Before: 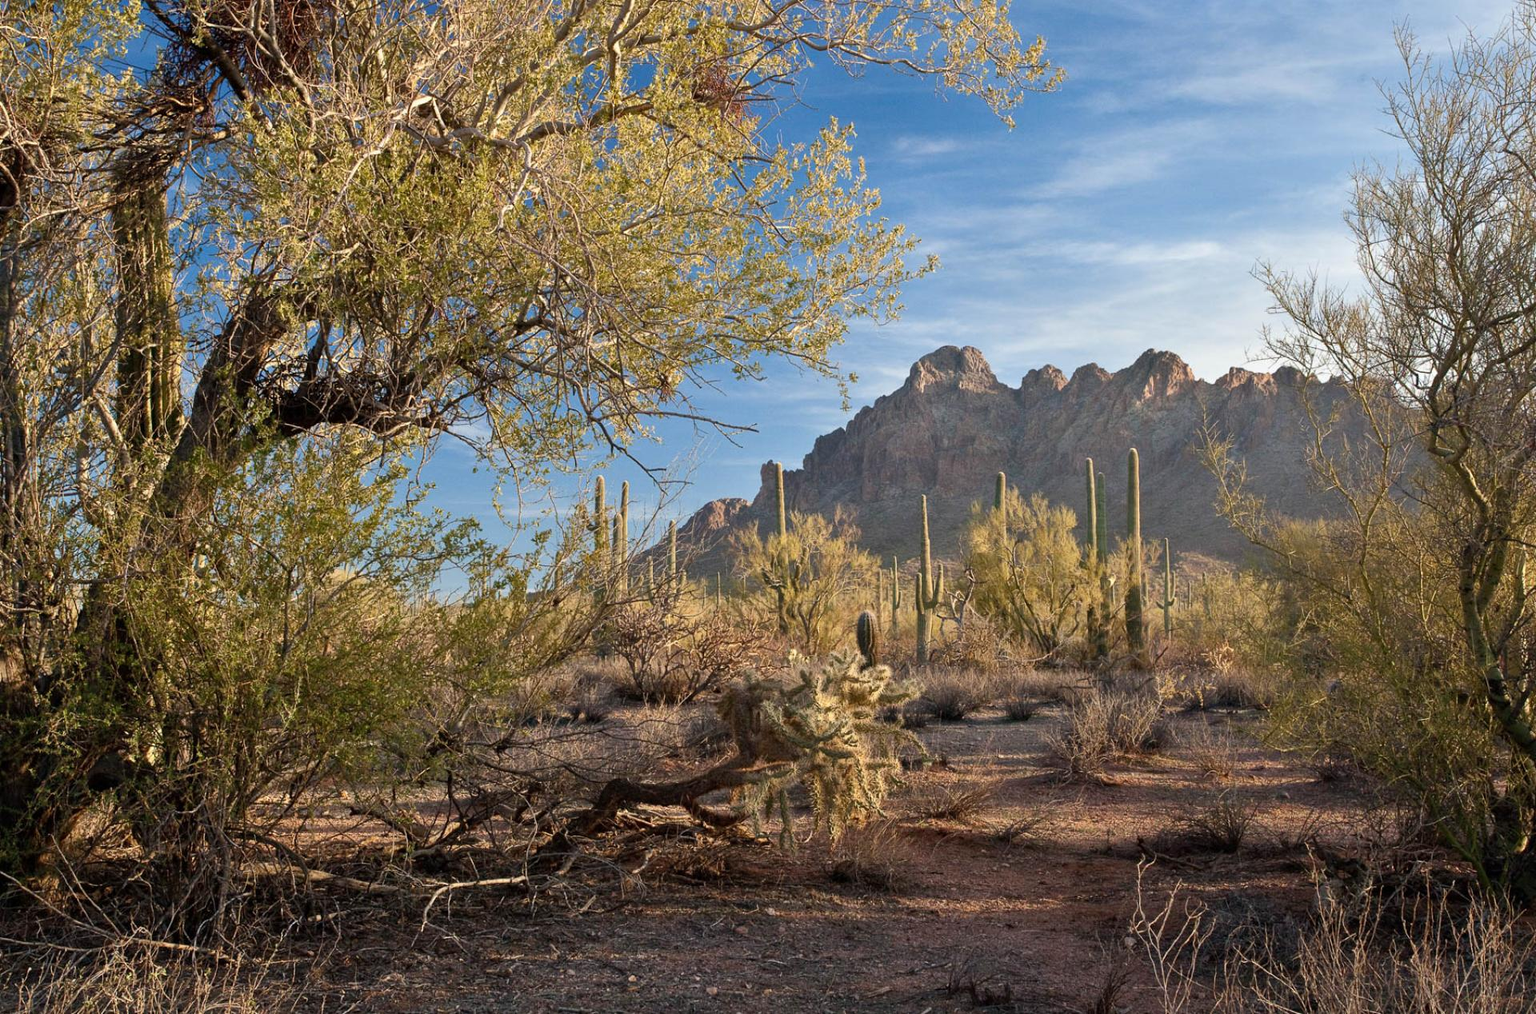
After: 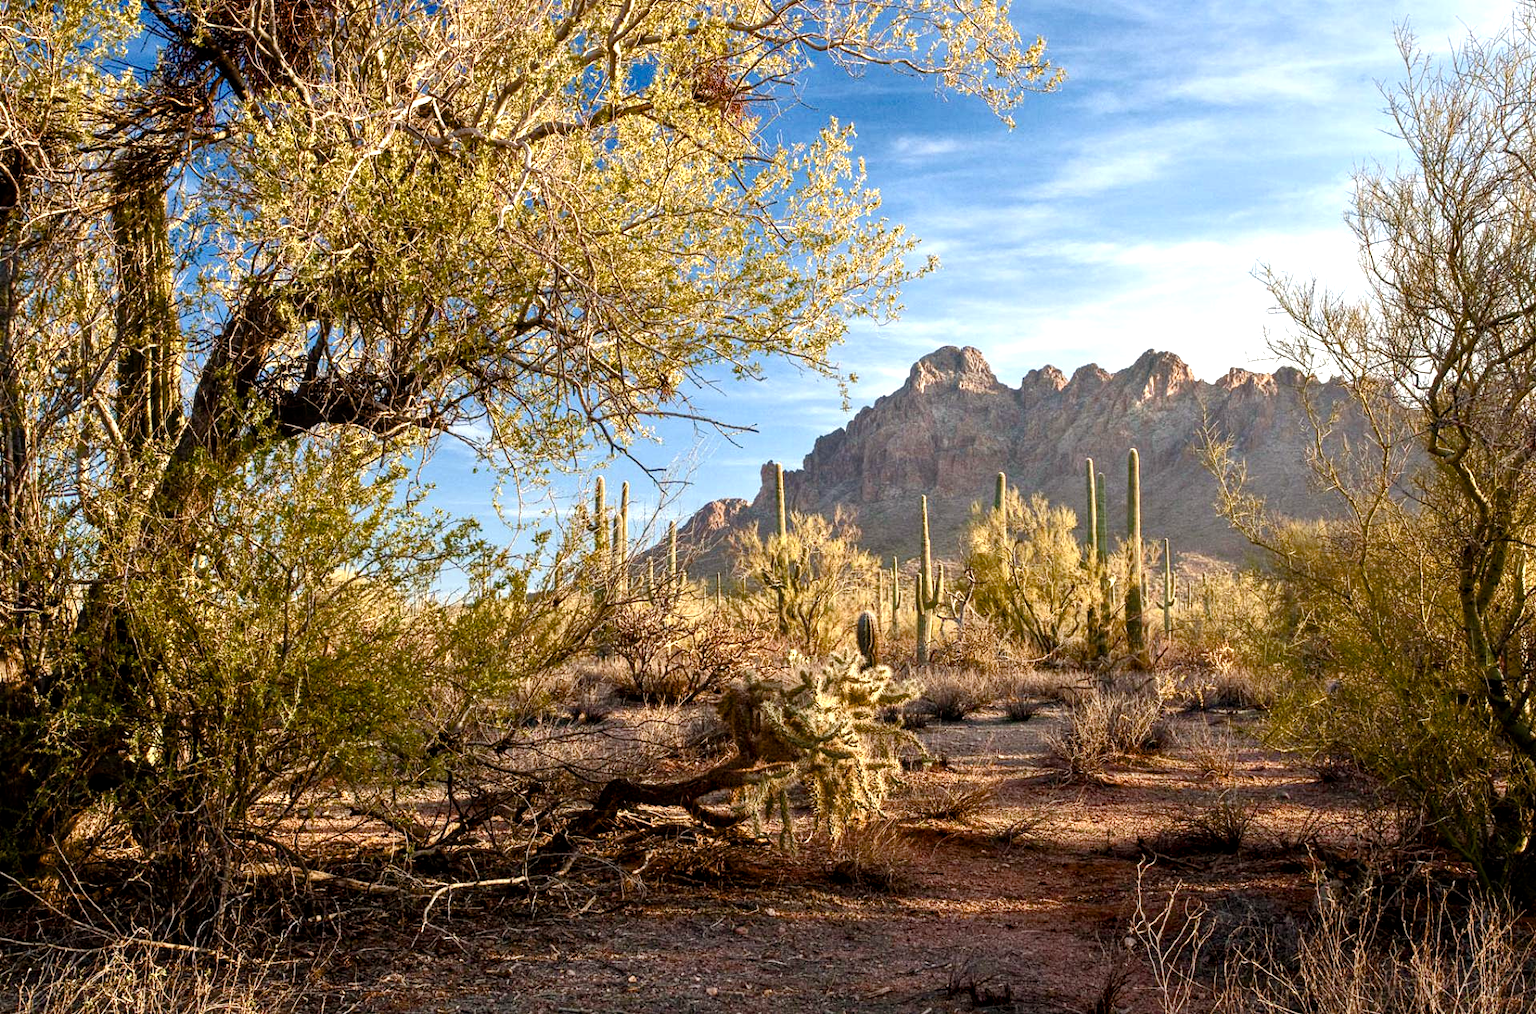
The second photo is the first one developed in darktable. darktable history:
contrast brightness saturation: saturation -0.062
tone equalizer: -8 EV -0.728 EV, -7 EV -0.74 EV, -6 EV -0.618 EV, -5 EV -0.381 EV, -3 EV 0.391 EV, -2 EV 0.6 EV, -1 EV 0.695 EV, +0 EV 0.77 EV
color balance rgb: power › chroma 0.683%, power › hue 60°, white fulcrum 1.01 EV, perceptual saturation grading › global saturation 20%, perceptual saturation grading › highlights -25.666%, perceptual saturation grading › shadows 25.537%, global vibrance 15.962%, saturation formula JzAzBz (2021)
local contrast: on, module defaults
